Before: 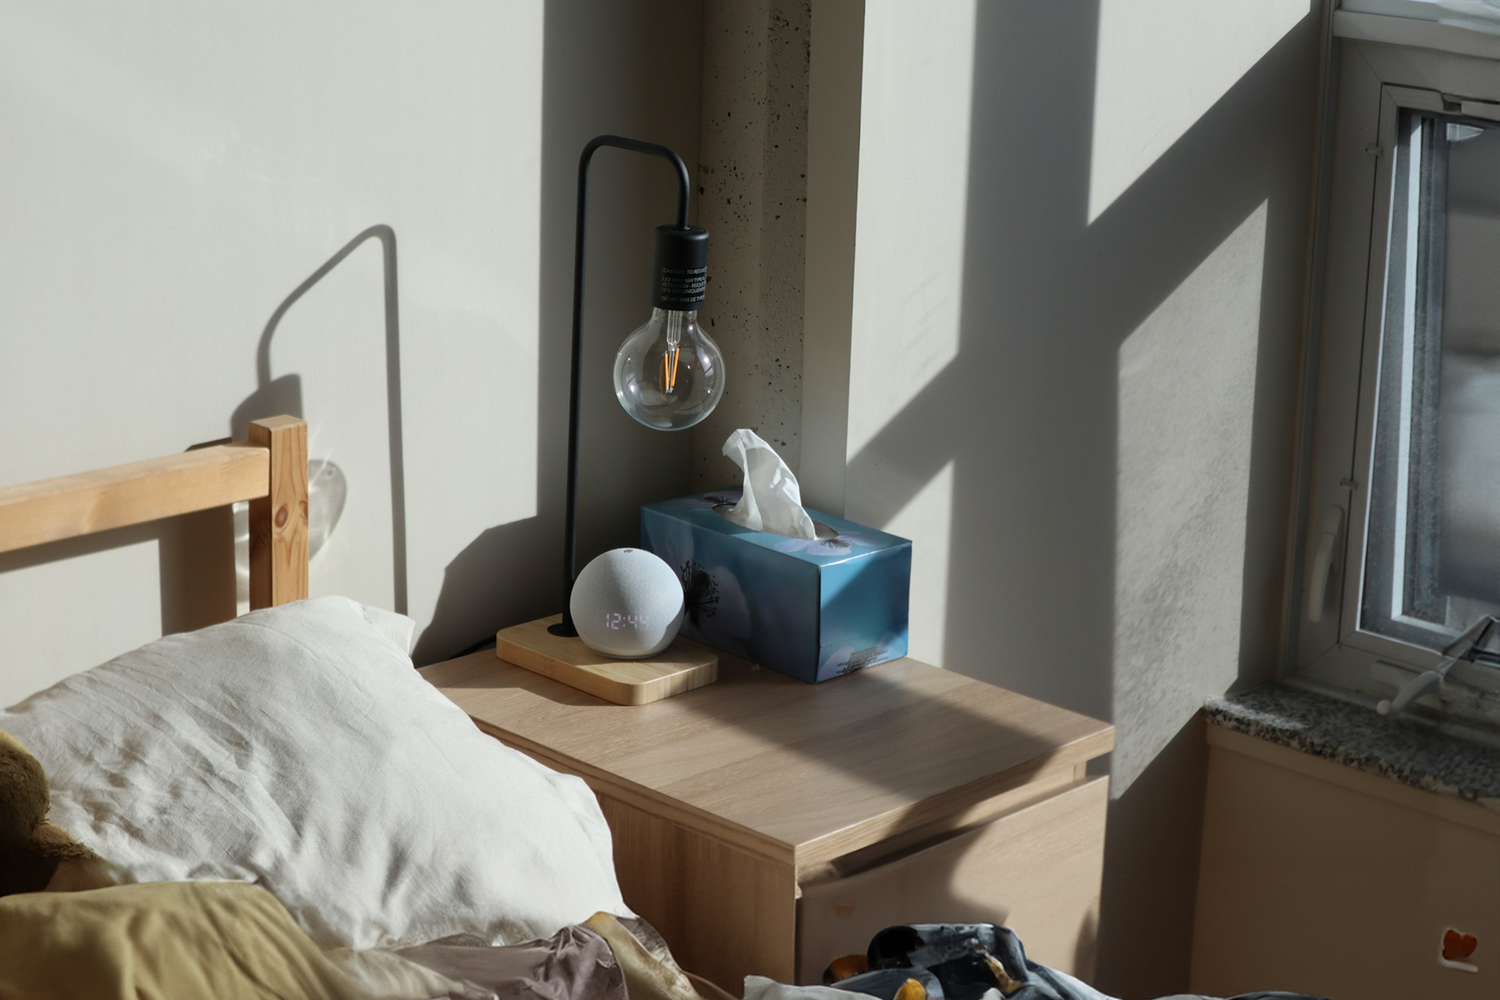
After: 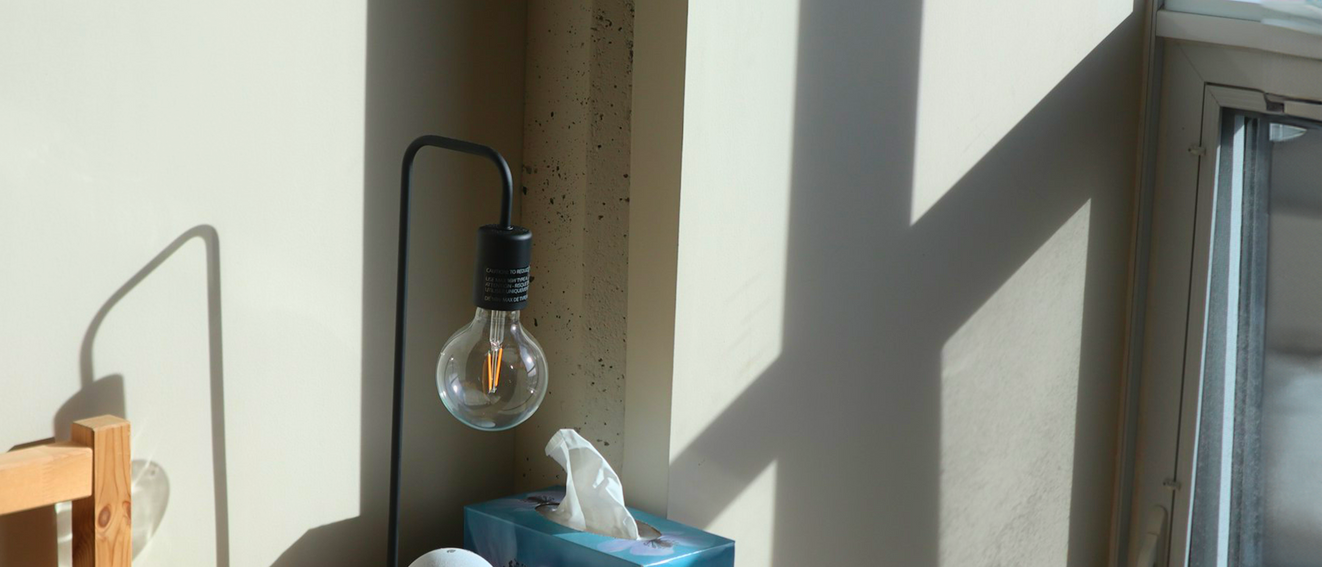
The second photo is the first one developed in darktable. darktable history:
crop and rotate: left 11.813%, bottom 43.25%
contrast equalizer: y [[0.5, 0.488, 0.462, 0.461, 0.491, 0.5], [0.5 ×6], [0.5 ×6], [0 ×6], [0 ×6]]
tone curve: curves: ch0 [(0, 0) (0.389, 0.458) (0.745, 0.82) (0.849, 0.917) (0.919, 0.969) (1, 1)]; ch1 [(0, 0) (0.437, 0.404) (0.5, 0.5) (0.529, 0.55) (0.58, 0.6) (0.616, 0.649) (1, 1)]; ch2 [(0, 0) (0.442, 0.428) (0.5, 0.5) (0.525, 0.543) (0.585, 0.62) (1, 1)], color space Lab, independent channels, preserve colors none
